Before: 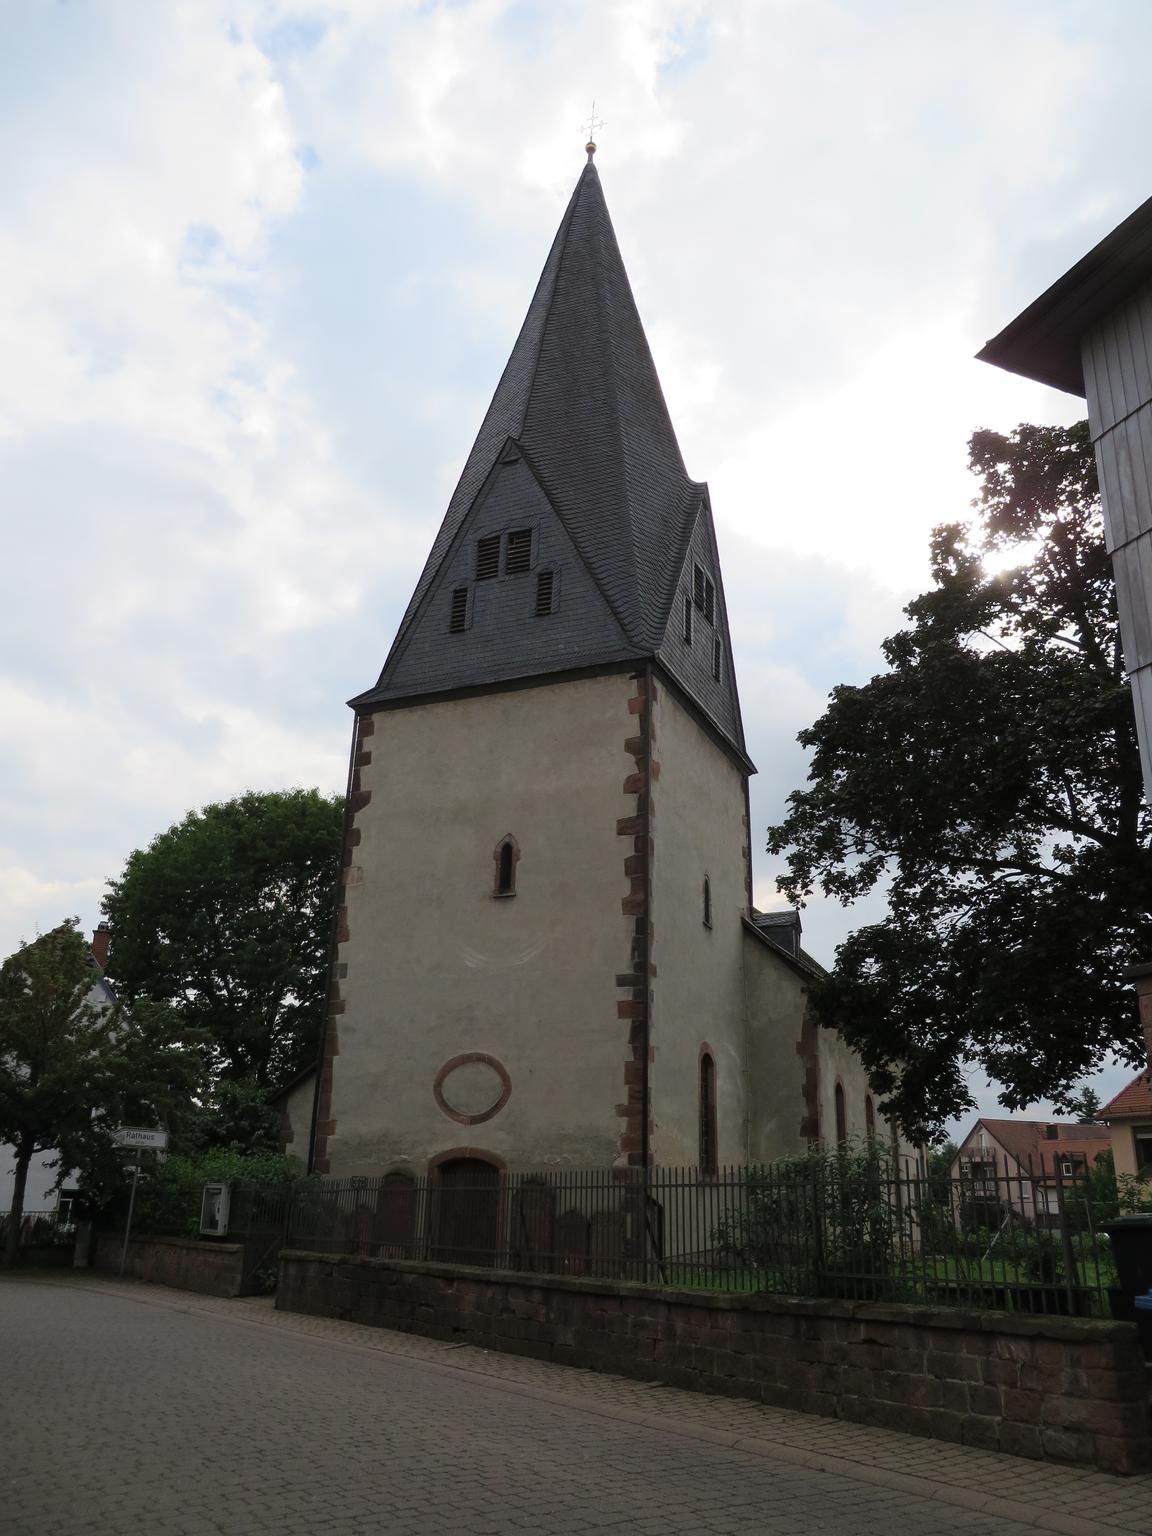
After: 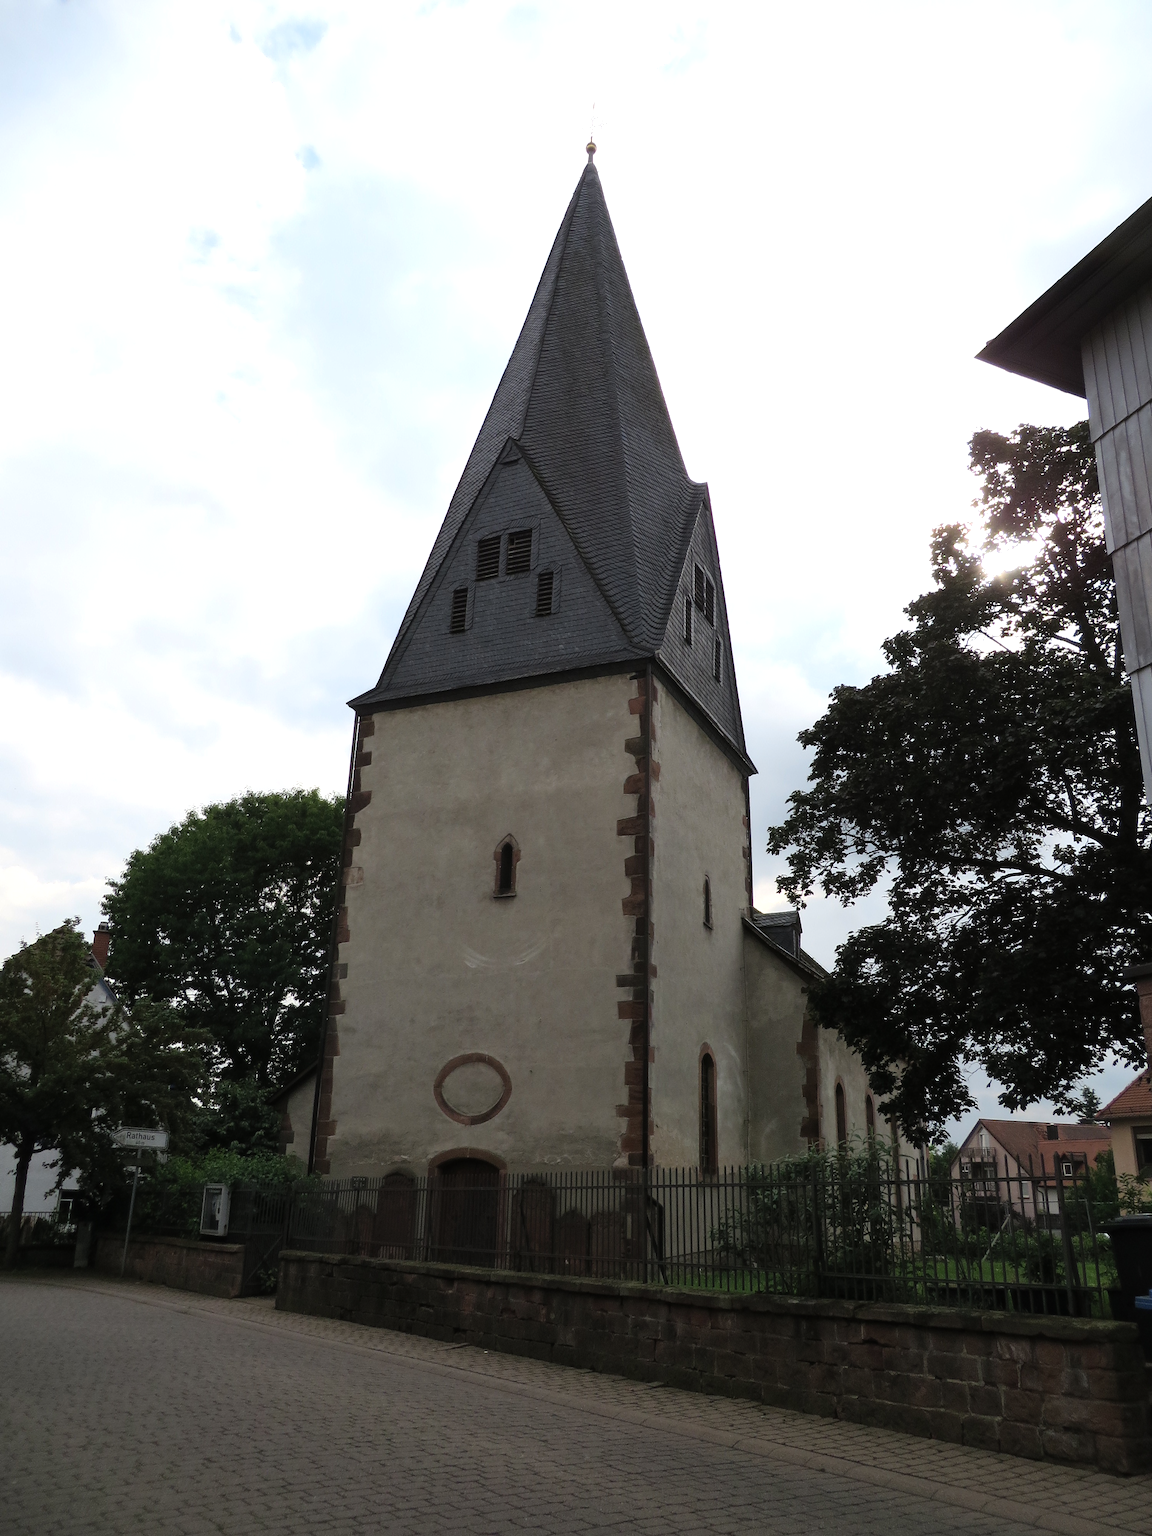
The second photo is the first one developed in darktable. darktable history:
tone equalizer: -8 EV -0.417 EV, -7 EV -0.389 EV, -6 EV -0.333 EV, -5 EV -0.222 EV, -3 EV 0.222 EV, -2 EV 0.333 EV, -1 EV 0.389 EV, +0 EV 0.417 EV, edges refinement/feathering 500, mask exposure compensation -1.57 EV, preserve details no
shadows and highlights: shadows 25, highlights -25
